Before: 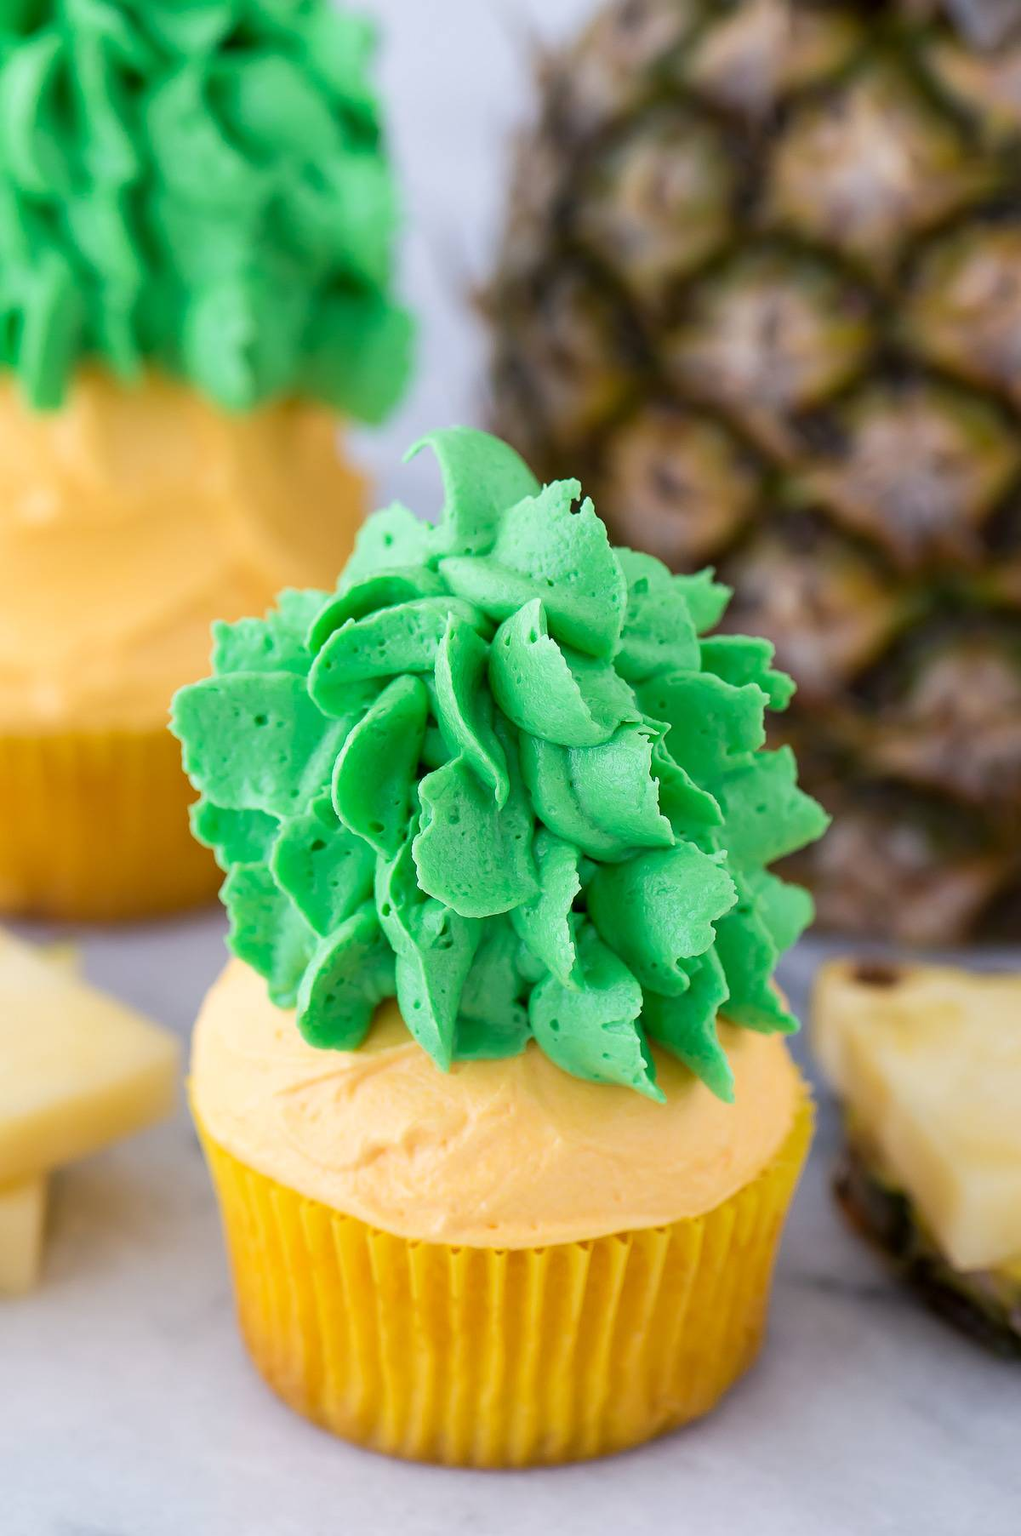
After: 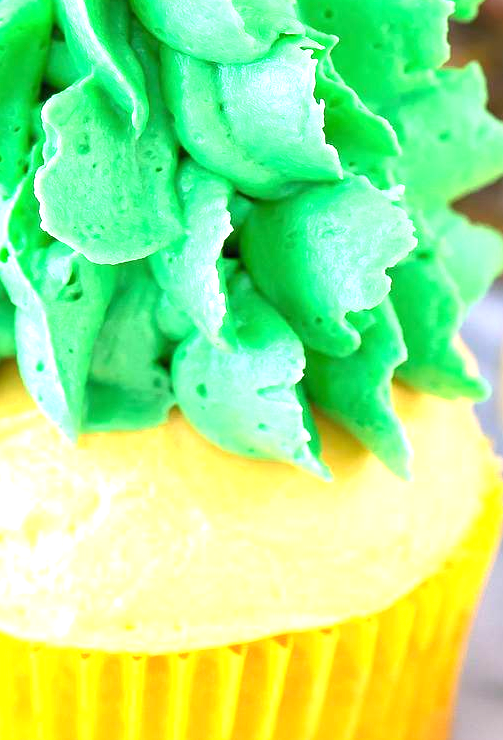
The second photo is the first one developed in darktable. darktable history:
crop: left 37.51%, top 45.129%, right 20.542%, bottom 13.827%
exposure: black level correction 0, exposure 1.462 EV, compensate highlight preservation false
